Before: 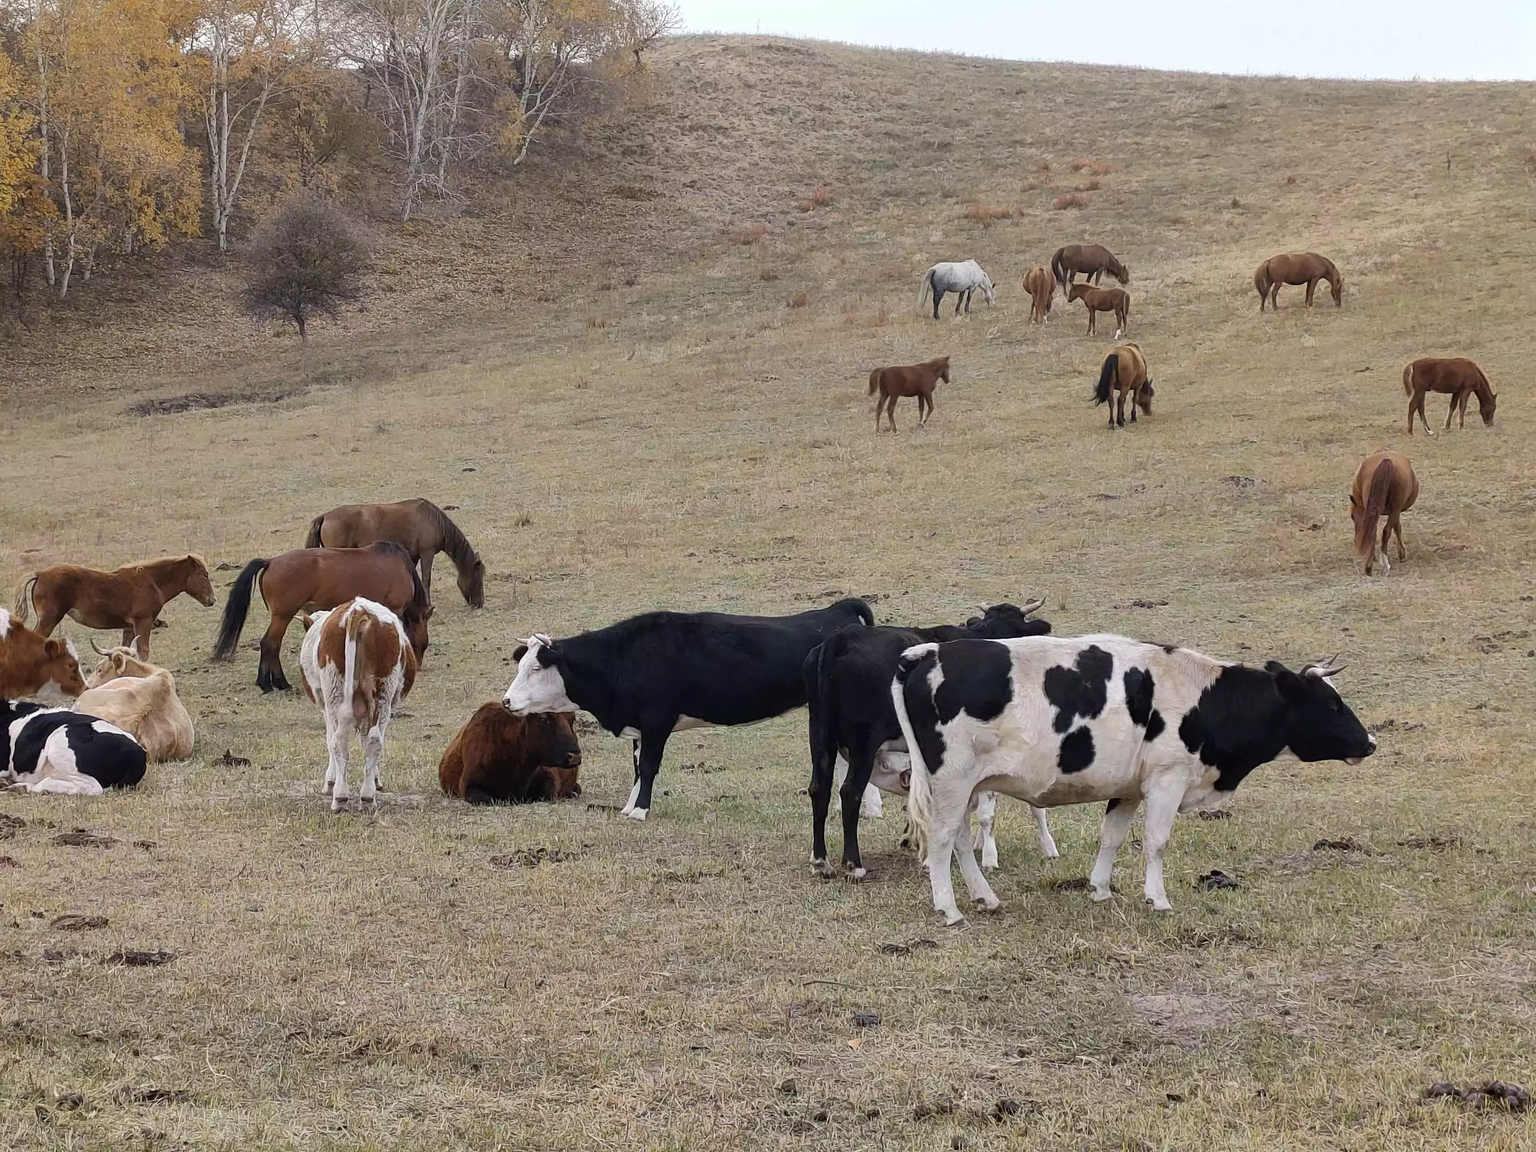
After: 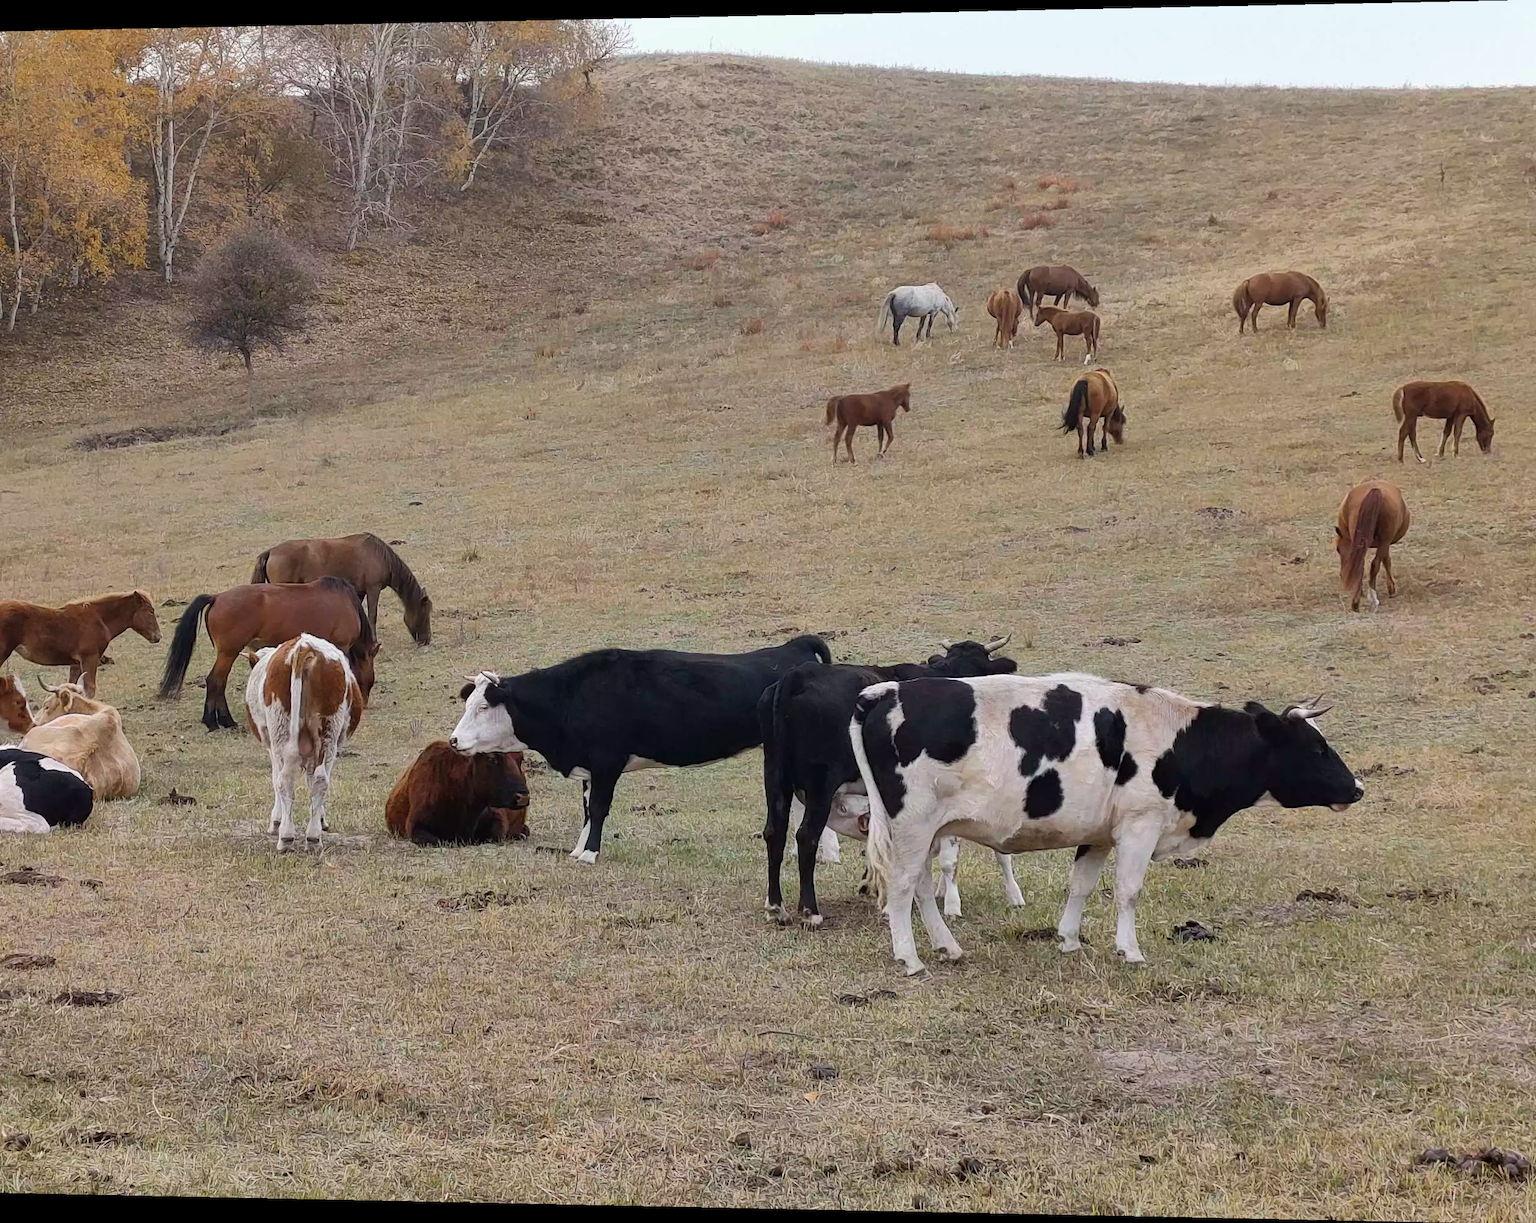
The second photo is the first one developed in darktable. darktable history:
crop and rotate: left 3.238%
rotate and perspective: lens shift (horizontal) -0.055, automatic cropping off
exposure: exposure -0.064 EV, compensate highlight preservation false
